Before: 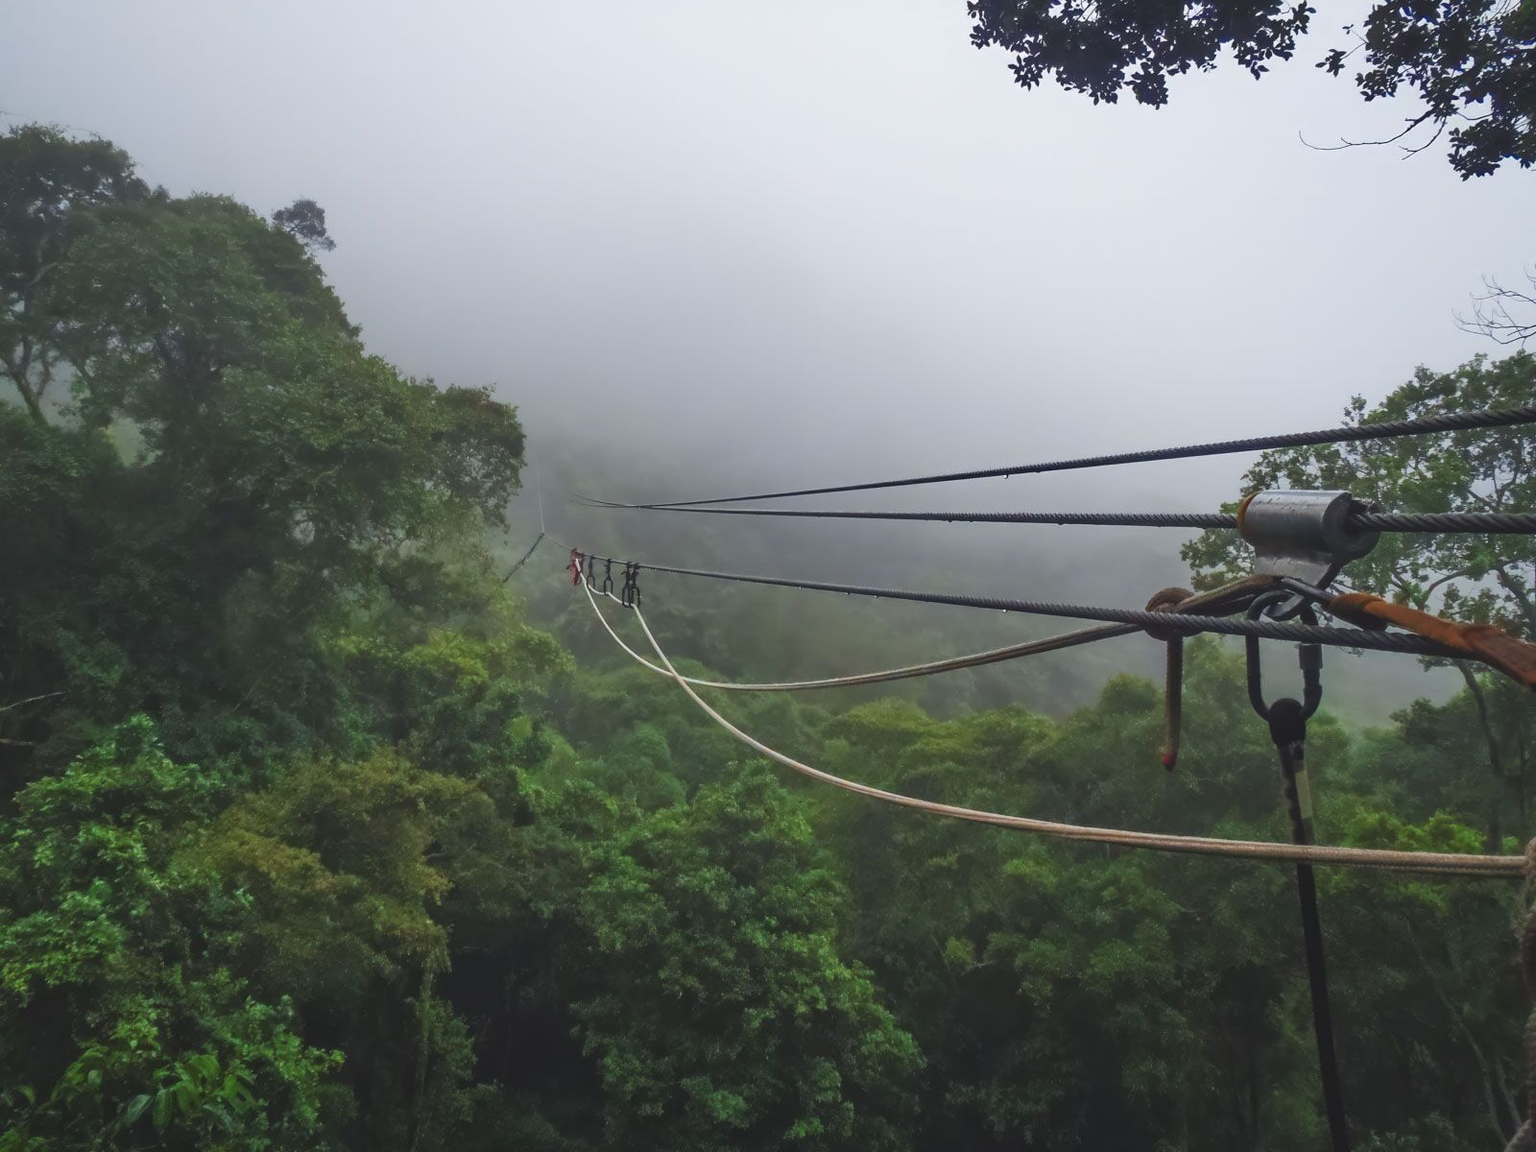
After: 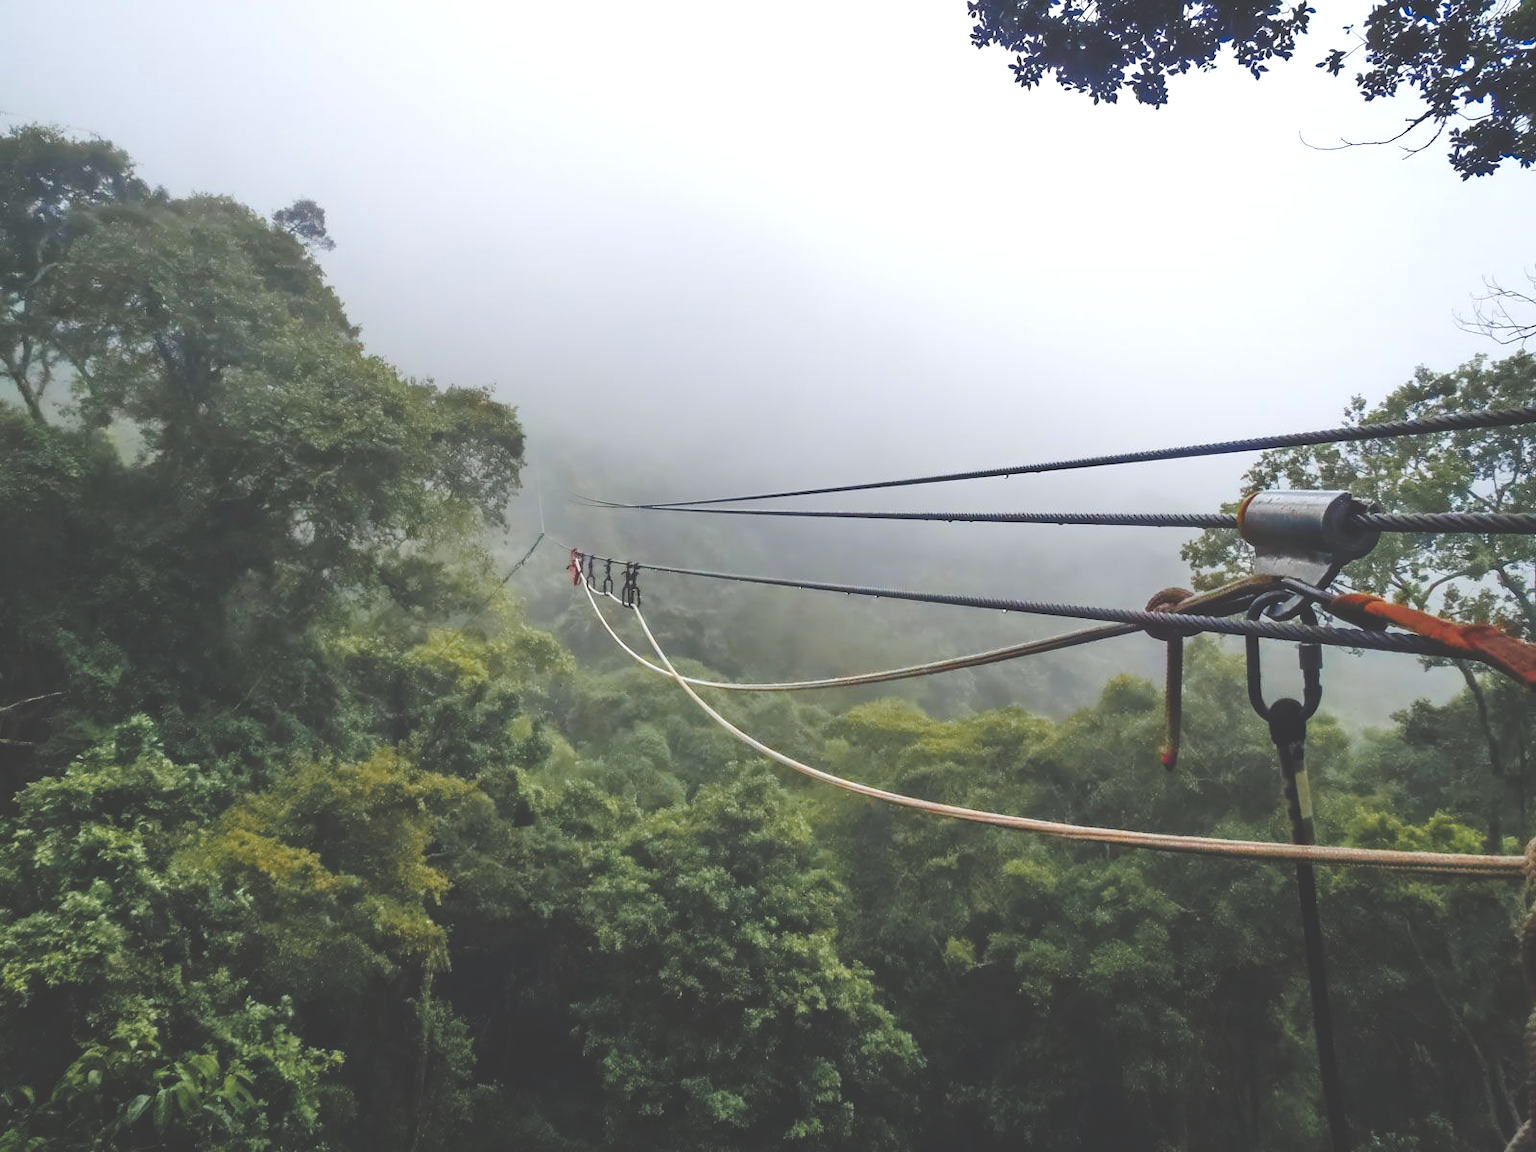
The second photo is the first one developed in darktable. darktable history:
base curve: curves: ch0 [(0, 0.024) (0.055, 0.065) (0.121, 0.166) (0.236, 0.319) (0.693, 0.726) (1, 1)], preserve colors none
color zones: curves: ch1 [(0.263, 0.53) (0.376, 0.287) (0.487, 0.512) (0.748, 0.547) (1, 0.513)]; ch2 [(0.262, 0.45) (0.751, 0.477)]
exposure: black level correction 0, exposure 0.499 EV, compensate highlight preservation false
